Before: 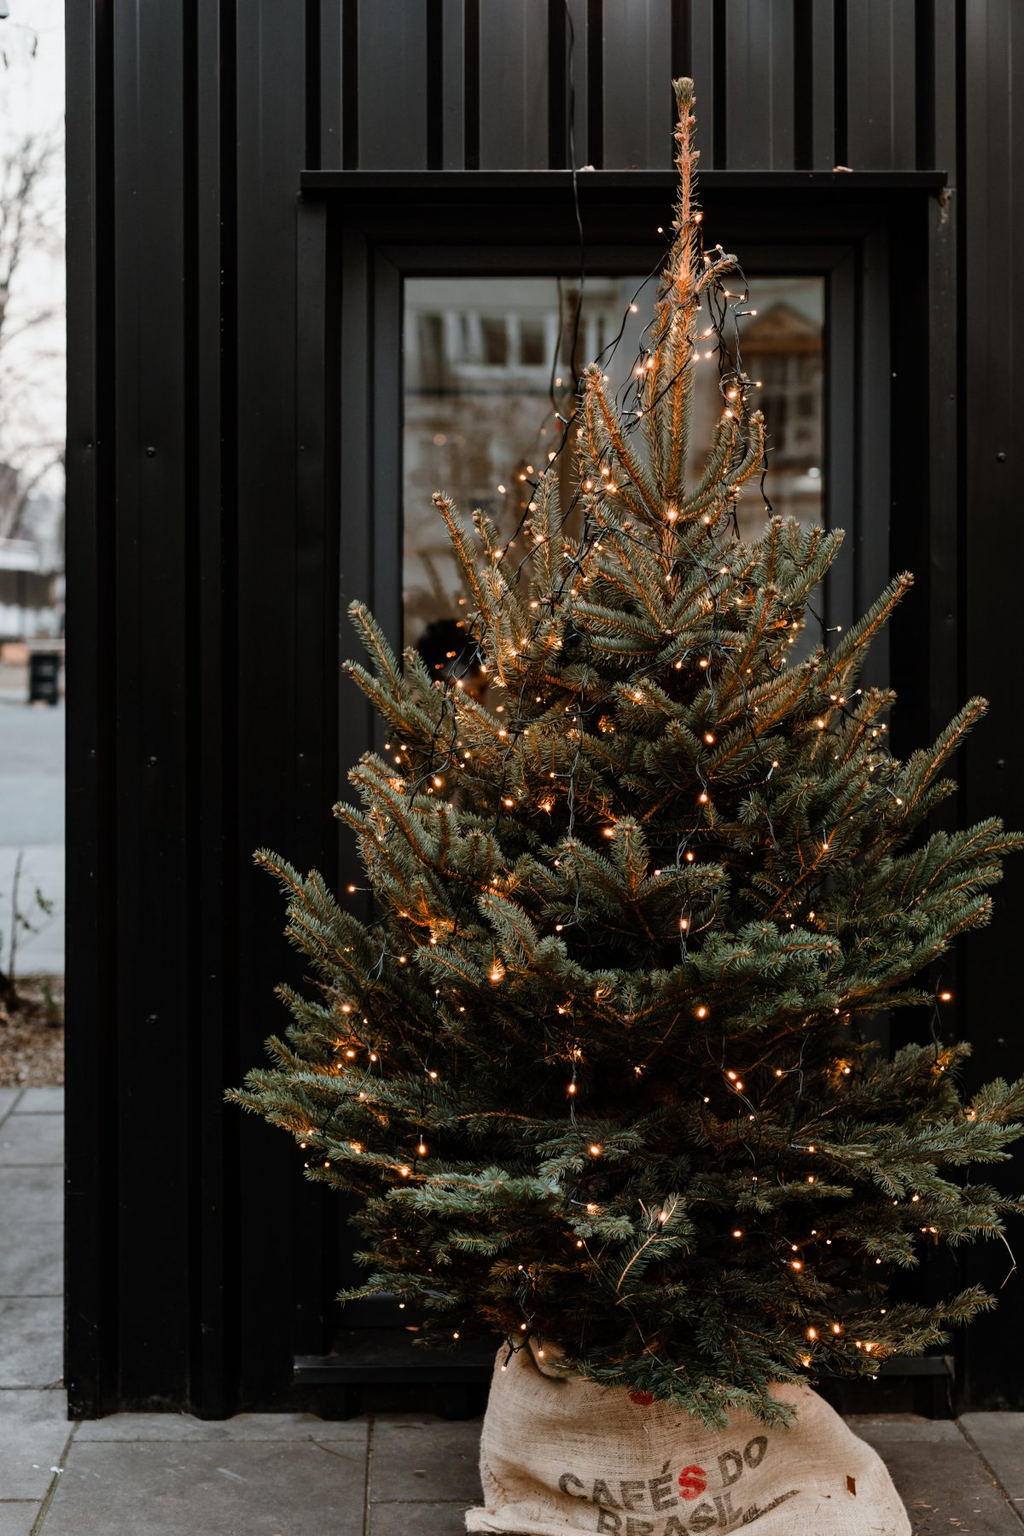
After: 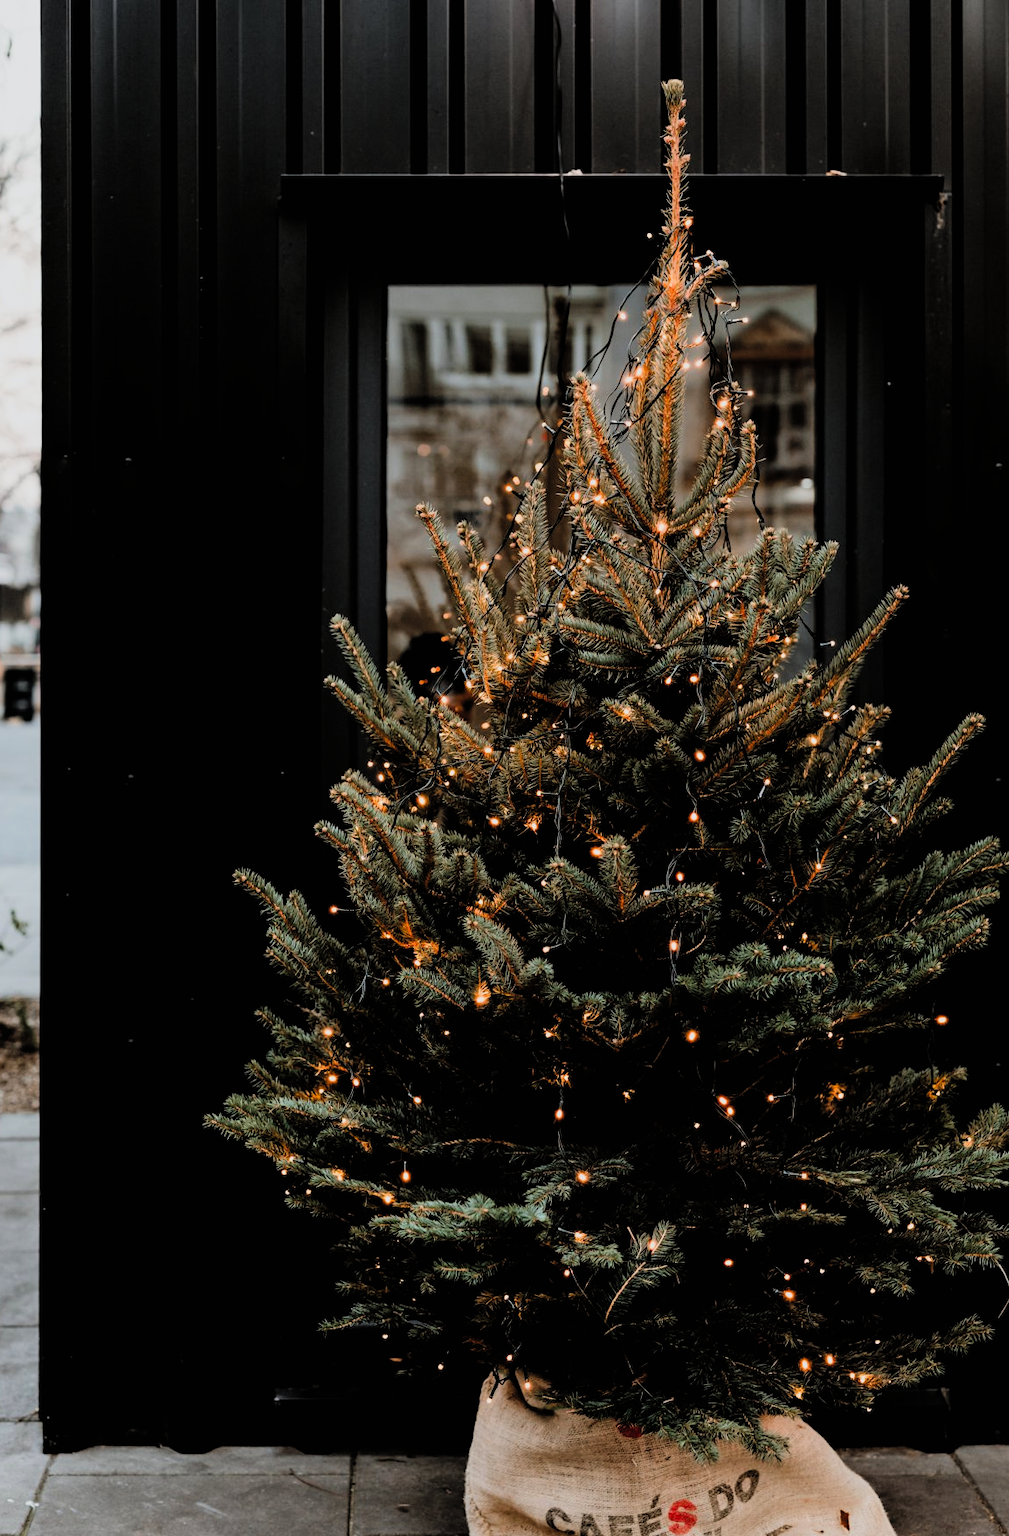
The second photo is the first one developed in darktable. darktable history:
crop and rotate: left 2.536%, right 1.107%, bottom 2.246%
filmic rgb: black relative exposure -5 EV, hardness 2.88, contrast 1.3
contrast brightness saturation: brightness 0.09, saturation 0.19
